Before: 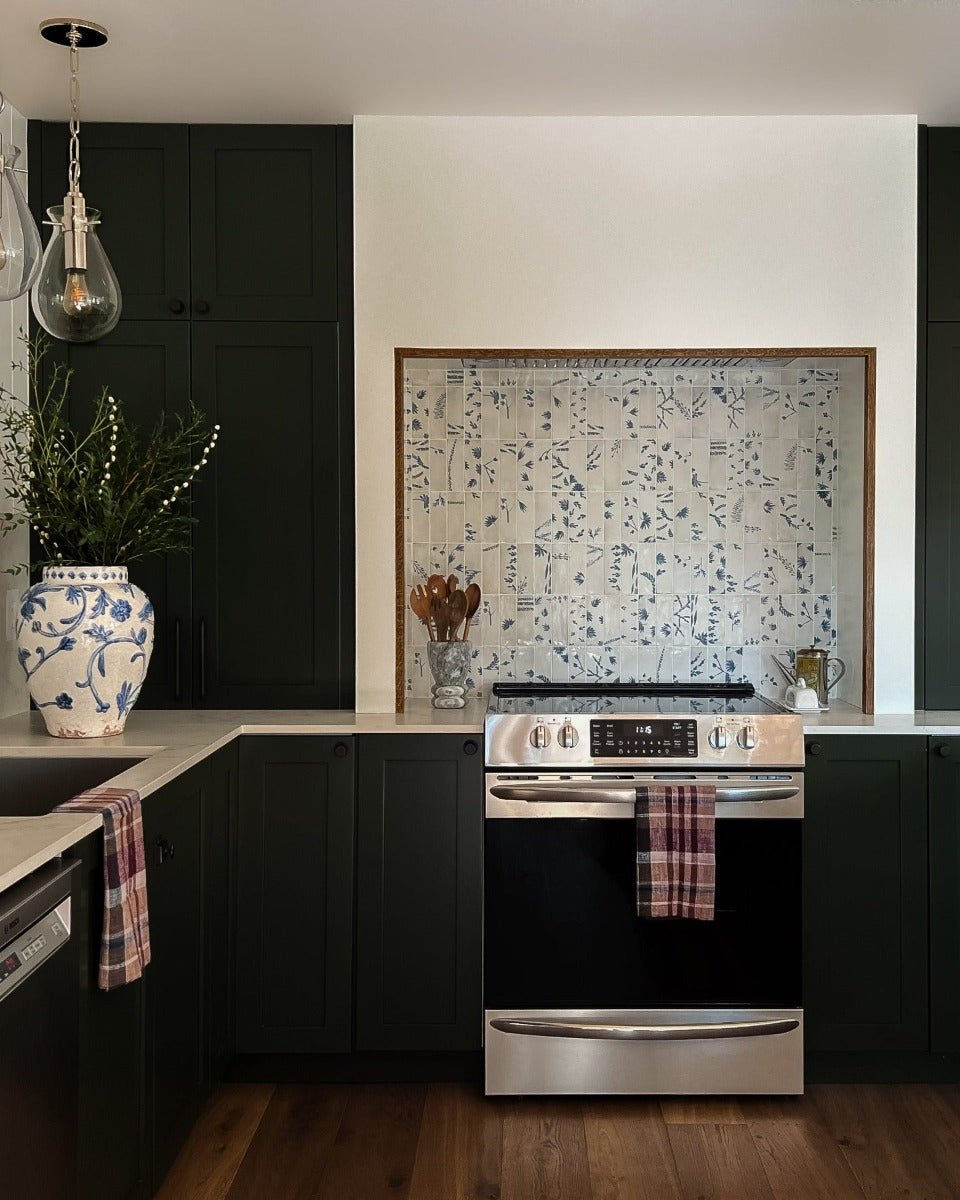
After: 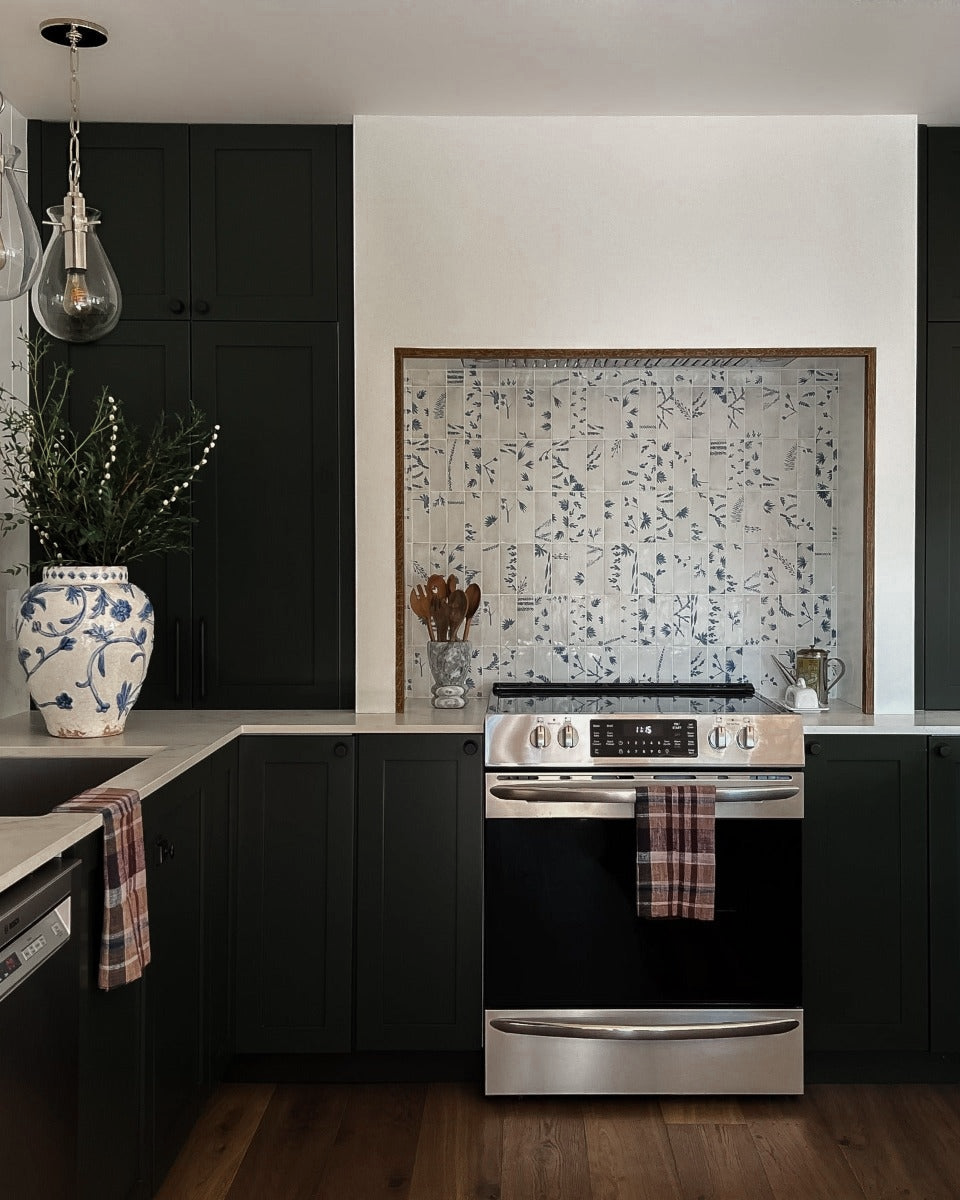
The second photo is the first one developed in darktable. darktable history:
color zones: curves: ch0 [(0, 0.5) (0.125, 0.4) (0.25, 0.5) (0.375, 0.4) (0.5, 0.4) (0.625, 0.35) (0.75, 0.35) (0.875, 0.5)]; ch1 [(0, 0.35) (0.125, 0.45) (0.25, 0.35) (0.375, 0.35) (0.5, 0.35) (0.625, 0.35) (0.75, 0.45) (0.875, 0.35)]; ch2 [(0, 0.6) (0.125, 0.5) (0.25, 0.5) (0.375, 0.6) (0.5, 0.6) (0.625, 0.5) (0.75, 0.5) (0.875, 0.5)], mix 24.16%
